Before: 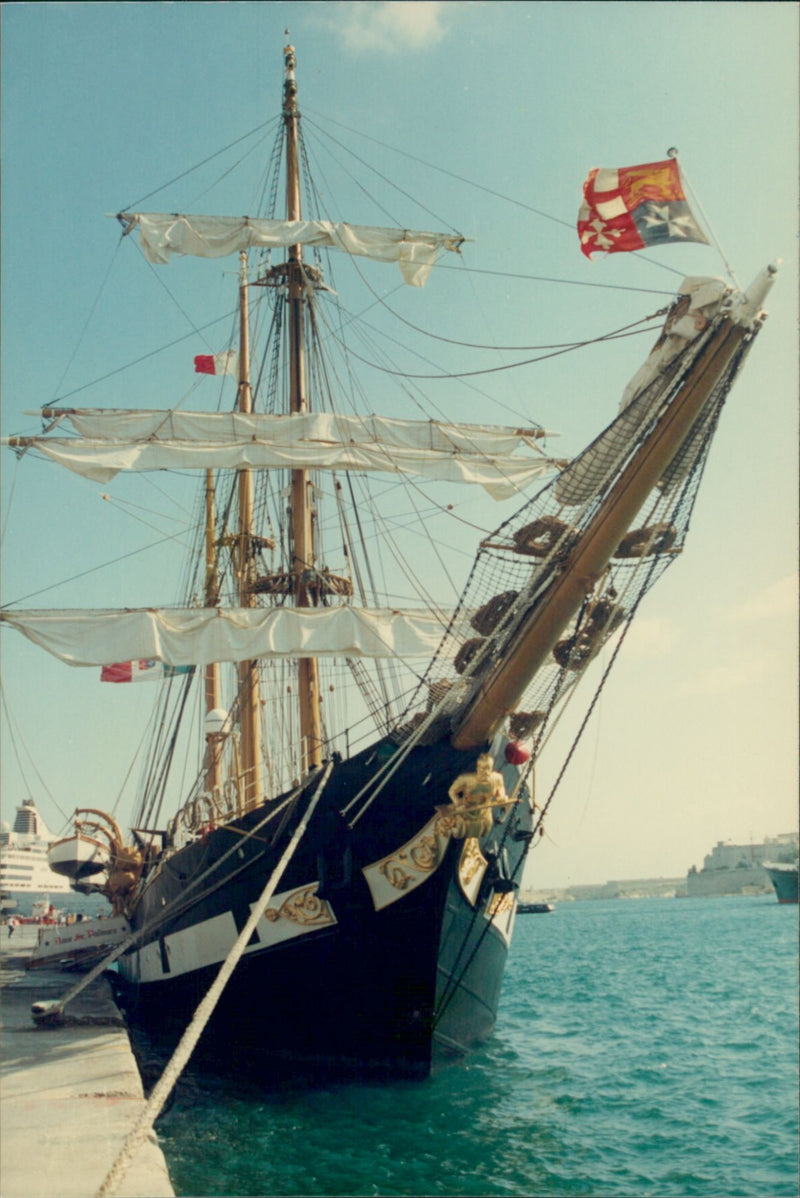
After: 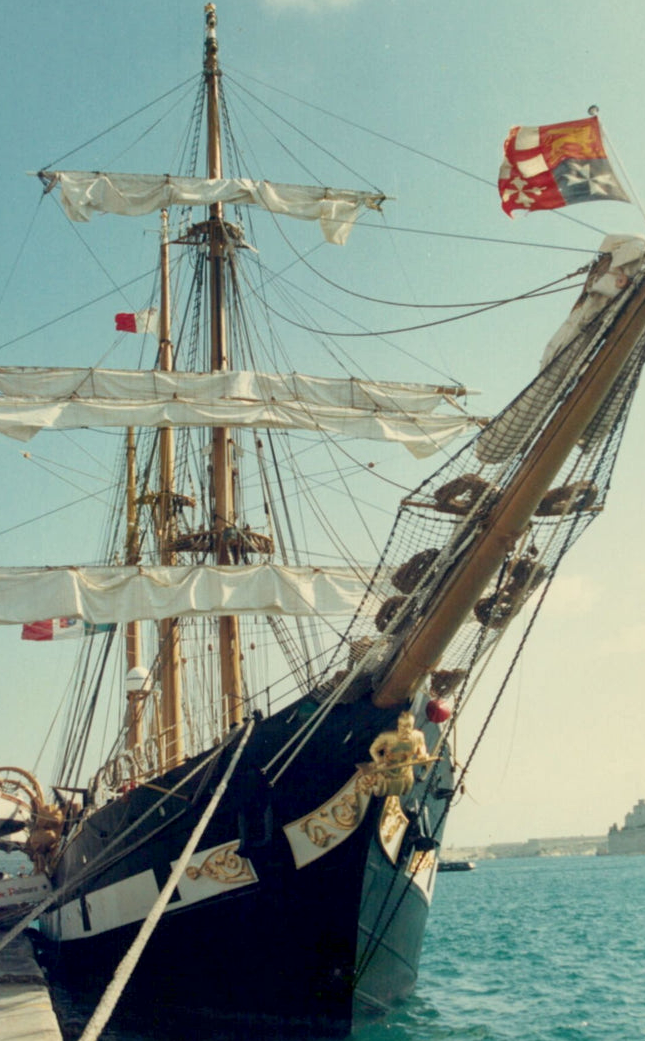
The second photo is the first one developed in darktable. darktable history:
local contrast: mode bilateral grid, contrast 20, coarseness 51, detail 129%, midtone range 0.2
crop: left 9.979%, top 3.568%, right 9.308%, bottom 9.532%
